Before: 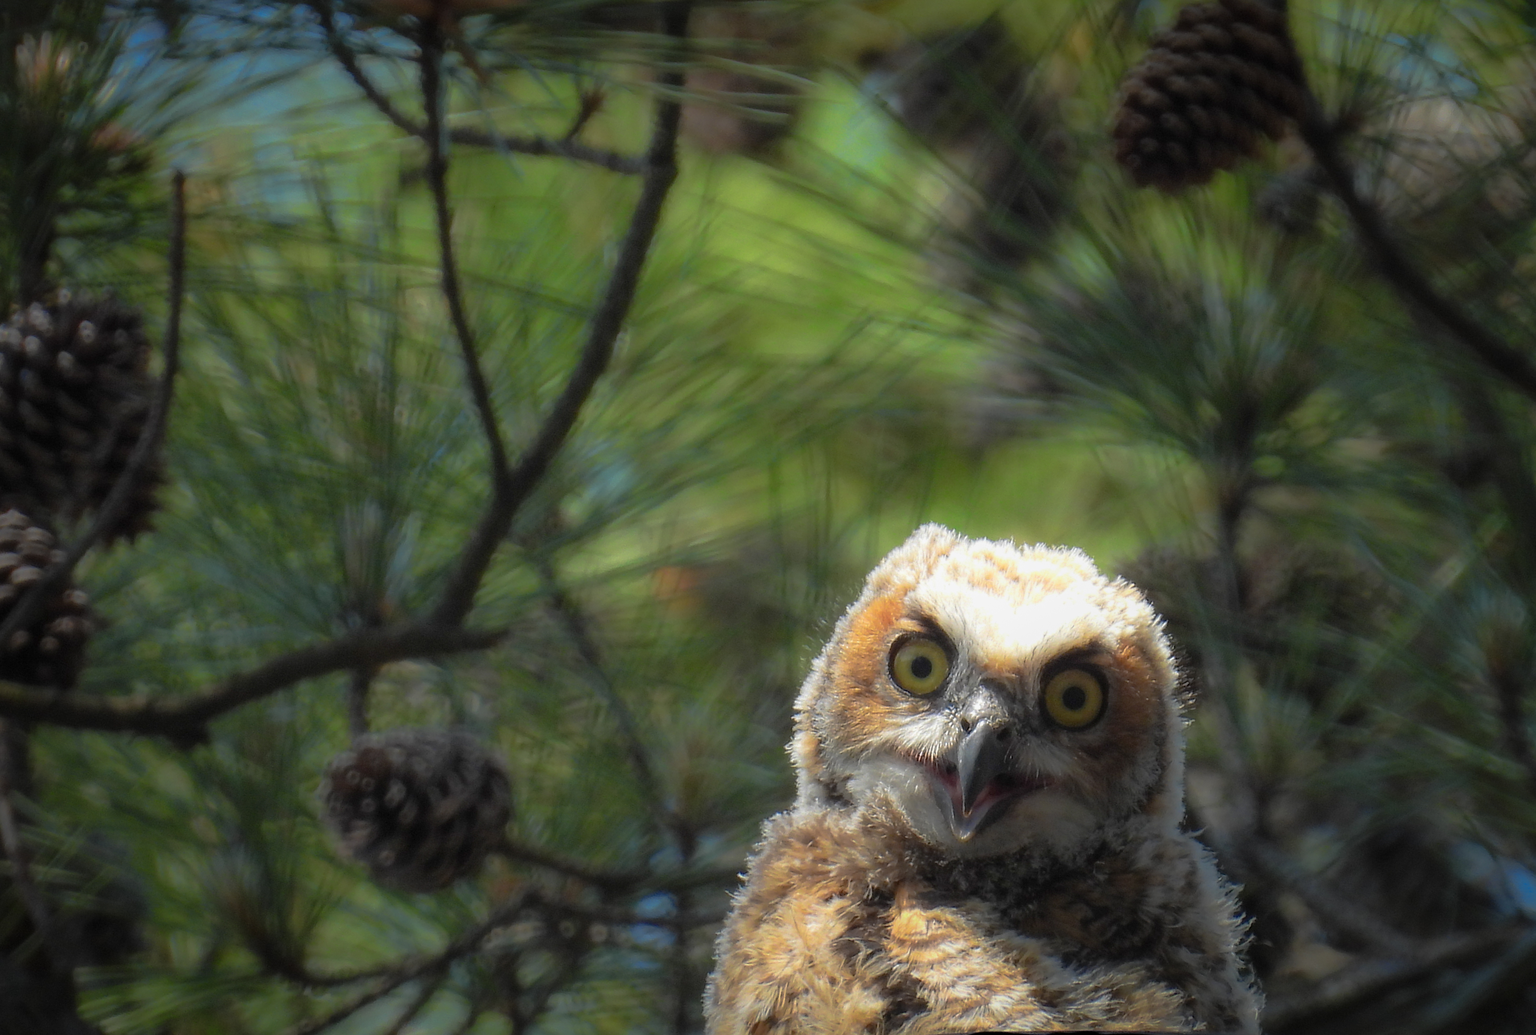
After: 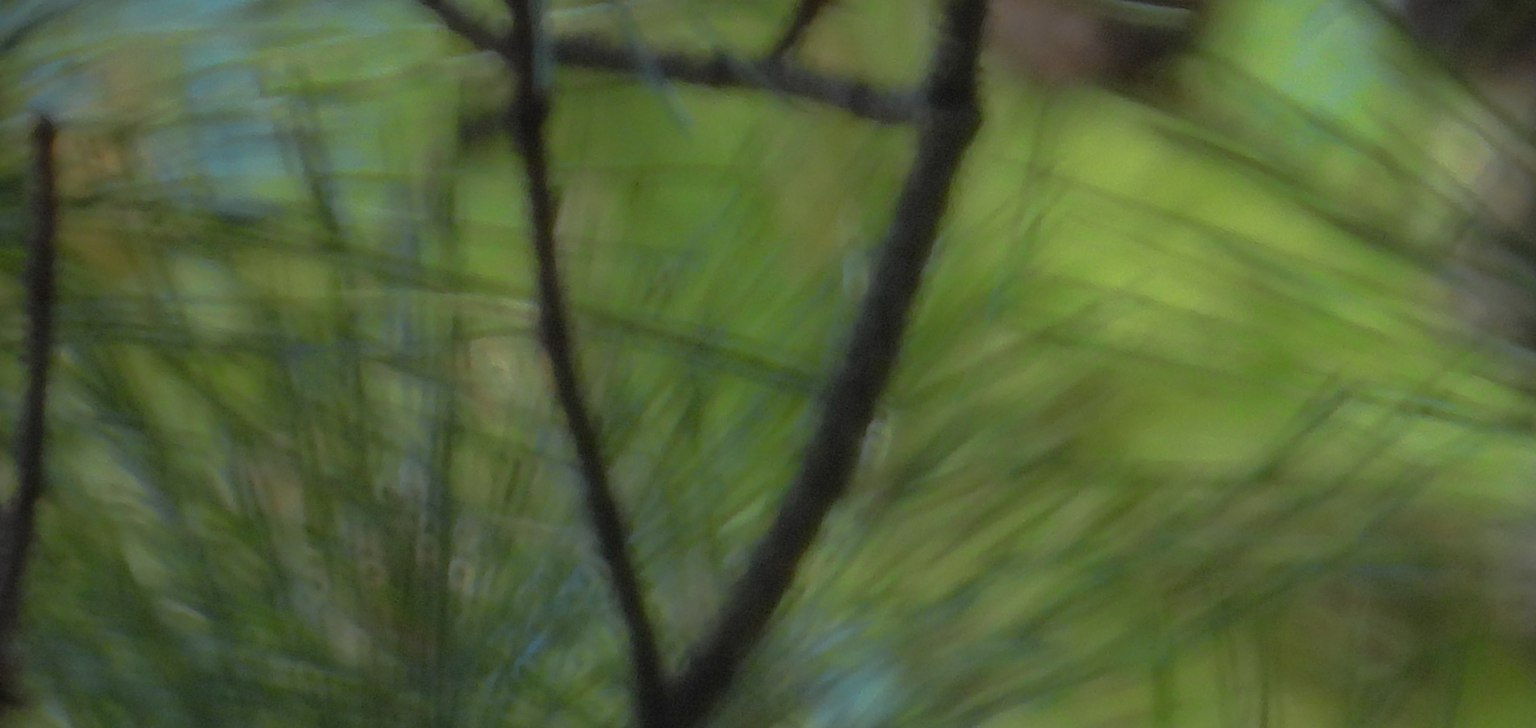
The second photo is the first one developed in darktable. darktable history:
crop: left 10.136%, top 10.545%, right 36.616%, bottom 52.007%
